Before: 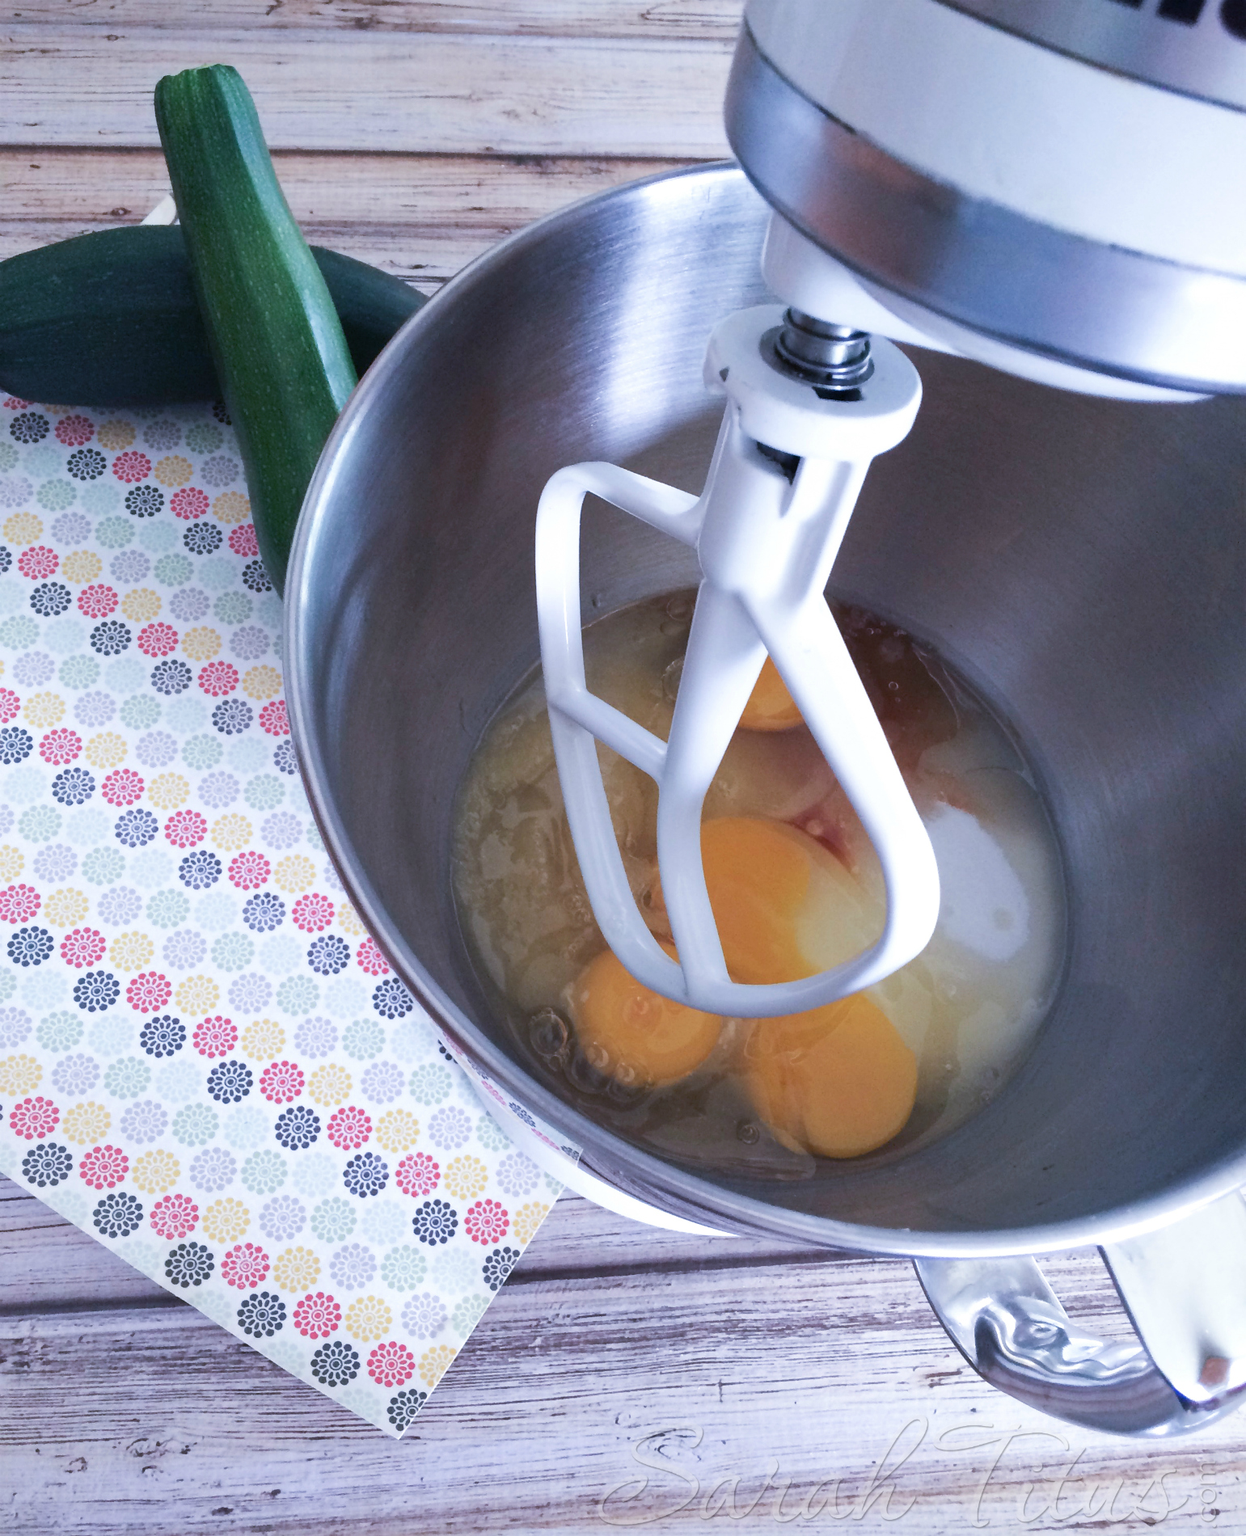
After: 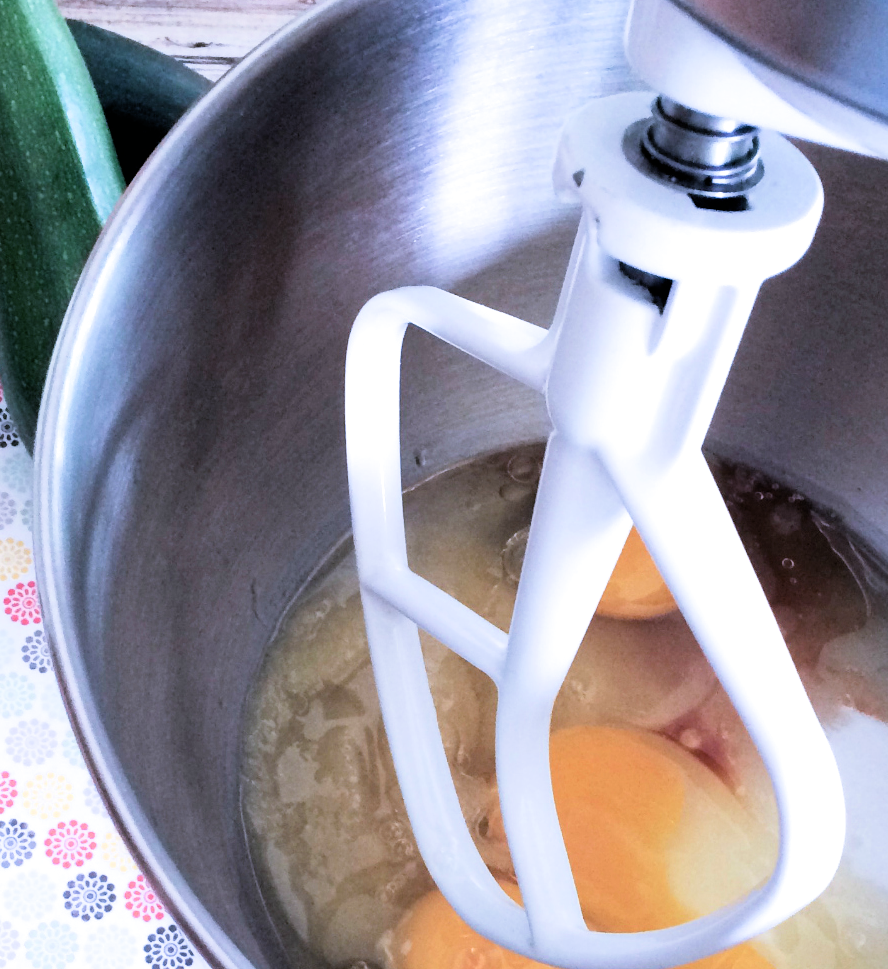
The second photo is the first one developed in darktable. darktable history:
exposure: black level correction 0, exposure 0.693 EV, compensate exposure bias true, compensate highlight preservation false
crop: left 20.635%, top 15.004%, right 21.684%, bottom 33.976%
filmic rgb: black relative exposure -3.97 EV, white relative exposure 2.99 EV, hardness 2.99, contrast 1.409
